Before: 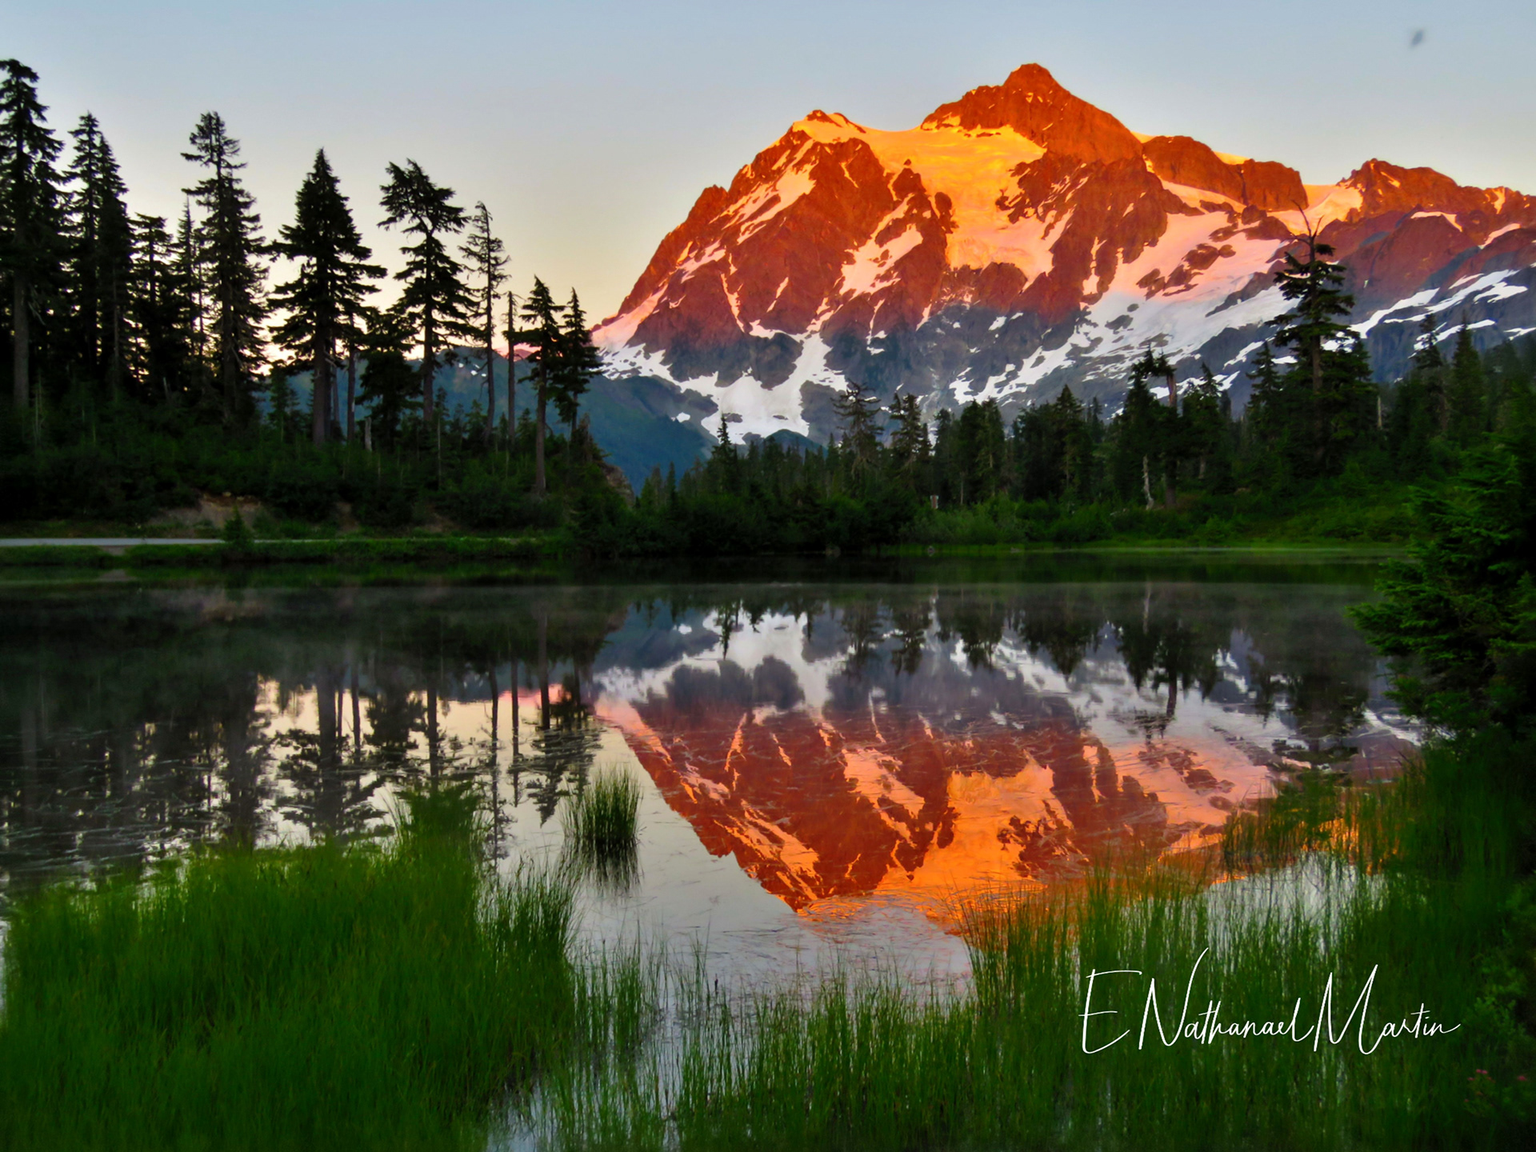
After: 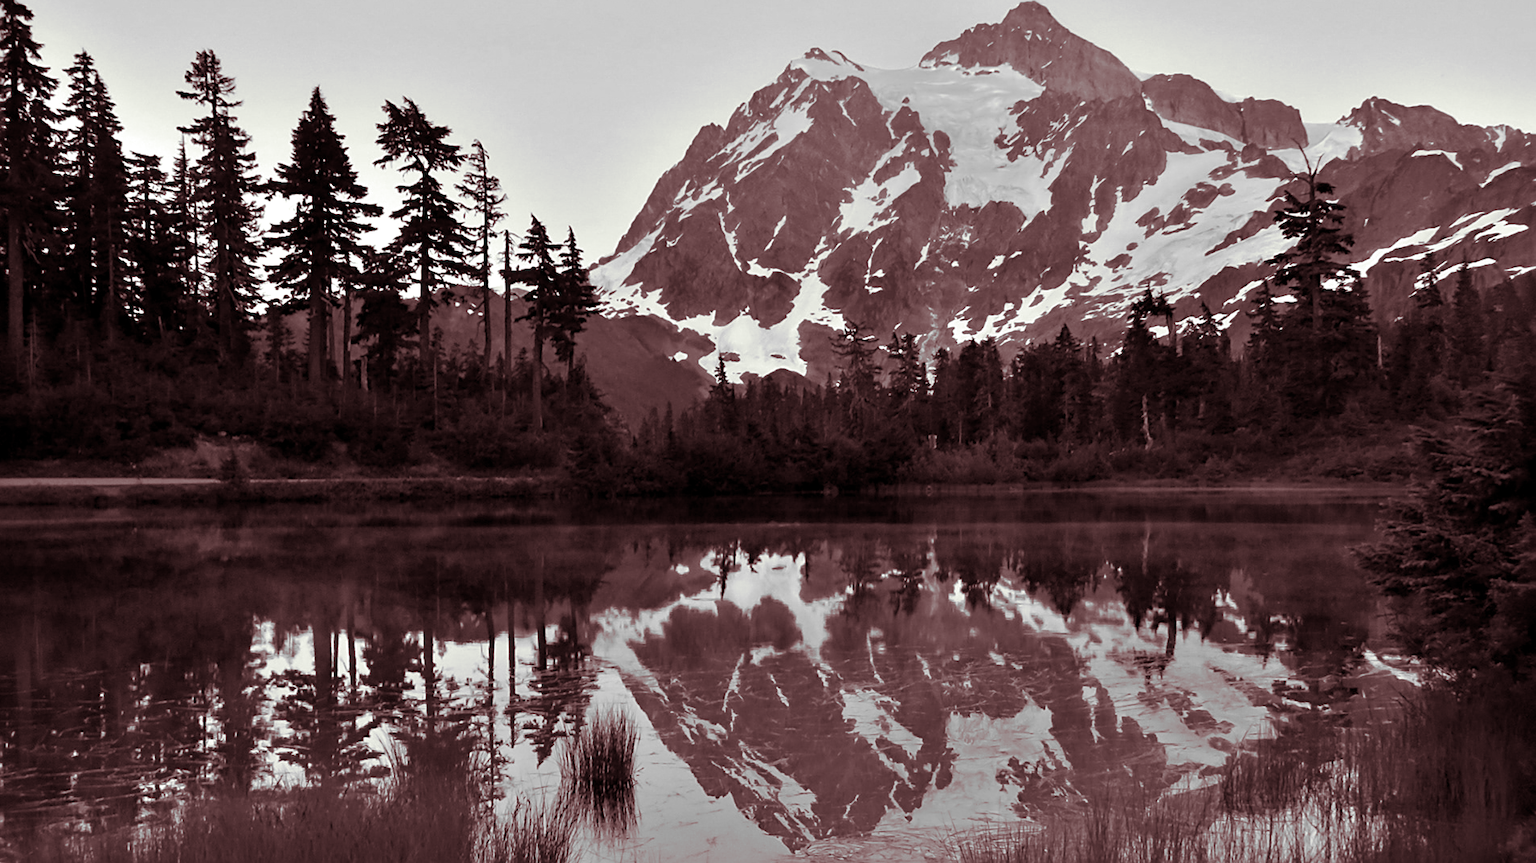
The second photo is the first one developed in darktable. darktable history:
sharpen: on, module defaults
split-toning: on, module defaults
crop: left 0.387%, top 5.469%, bottom 19.809%
haze removal: strength 0.12, distance 0.25, compatibility mode true, adaptive false
levels: mode automatic, black 0.023%, white 99.97%, levels [0.062, 0.494, 0.925]
exposure: exposure 0.2 EV, compensate highlight preservation false
monochrome: on, module defaults
